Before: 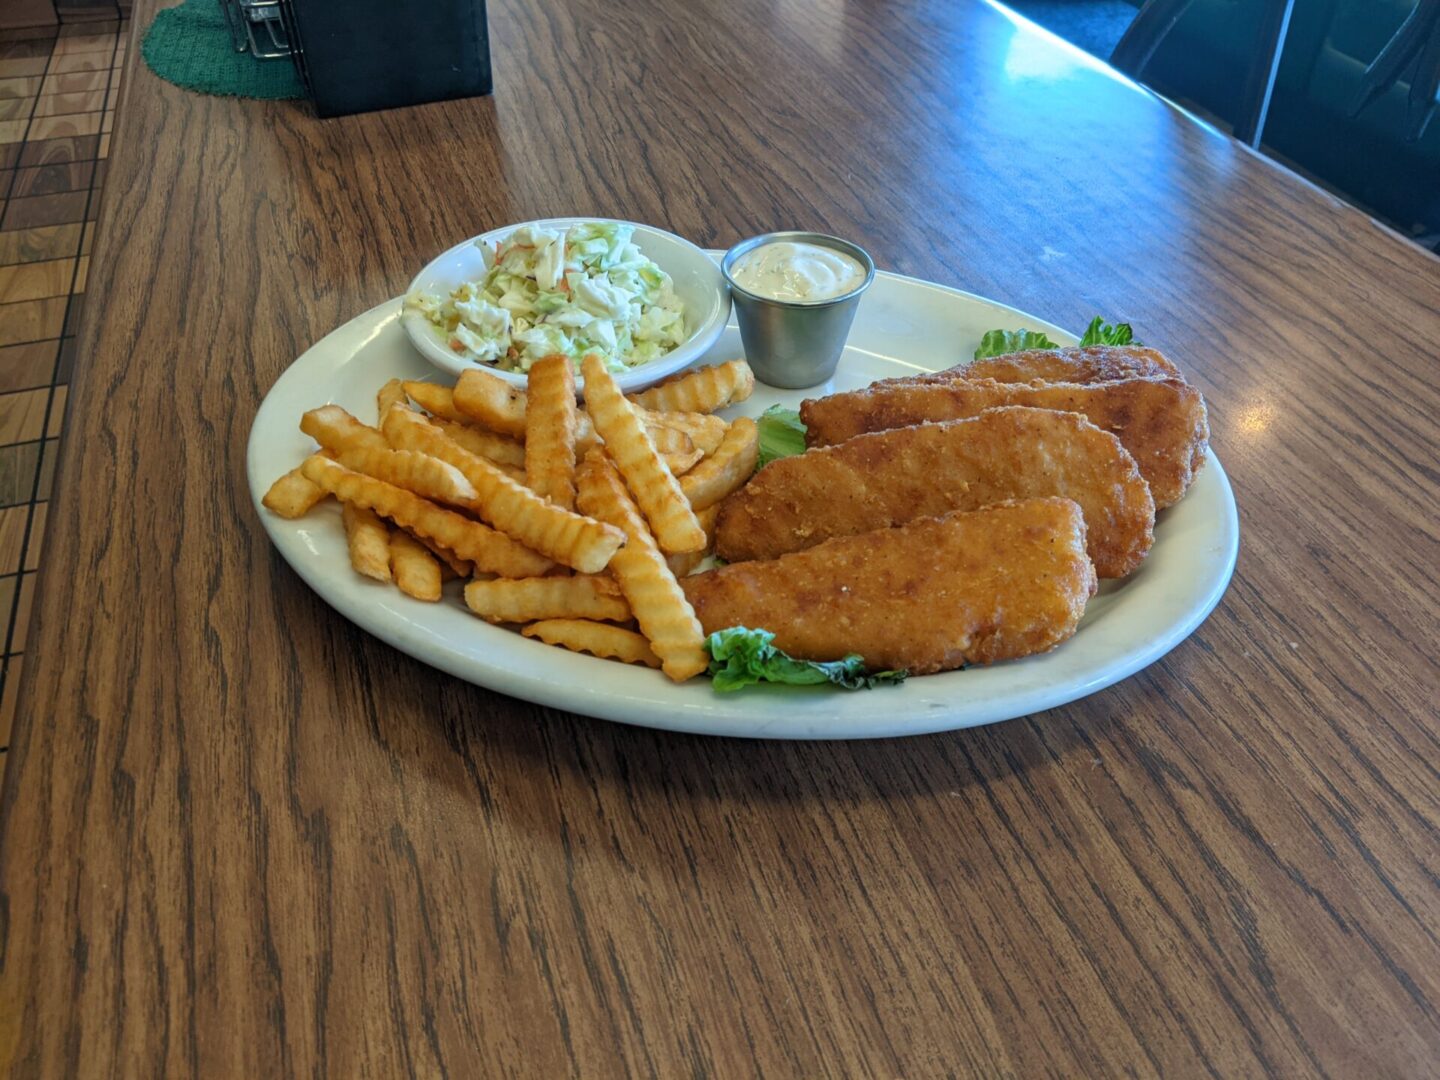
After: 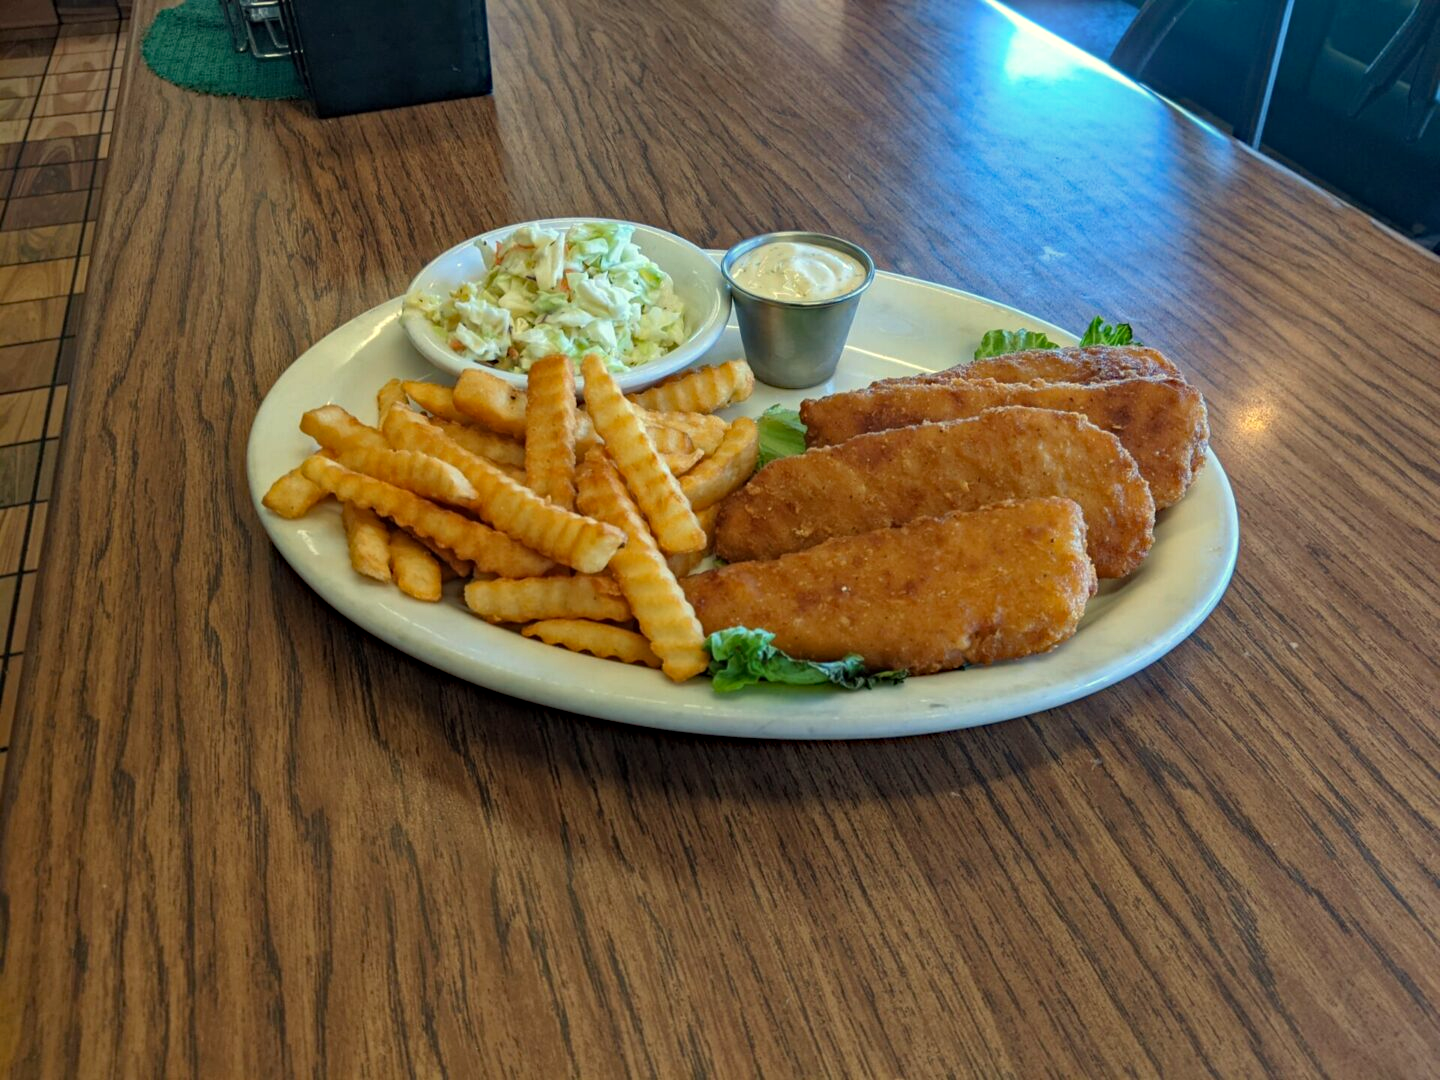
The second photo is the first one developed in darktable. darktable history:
bloom: size 9%, threshold 100%, strength 7%
white balance: red 1.029, blue 0.92
haze removal: strength 0.29, distance 0.25, compatibility mode true, adaptive false
